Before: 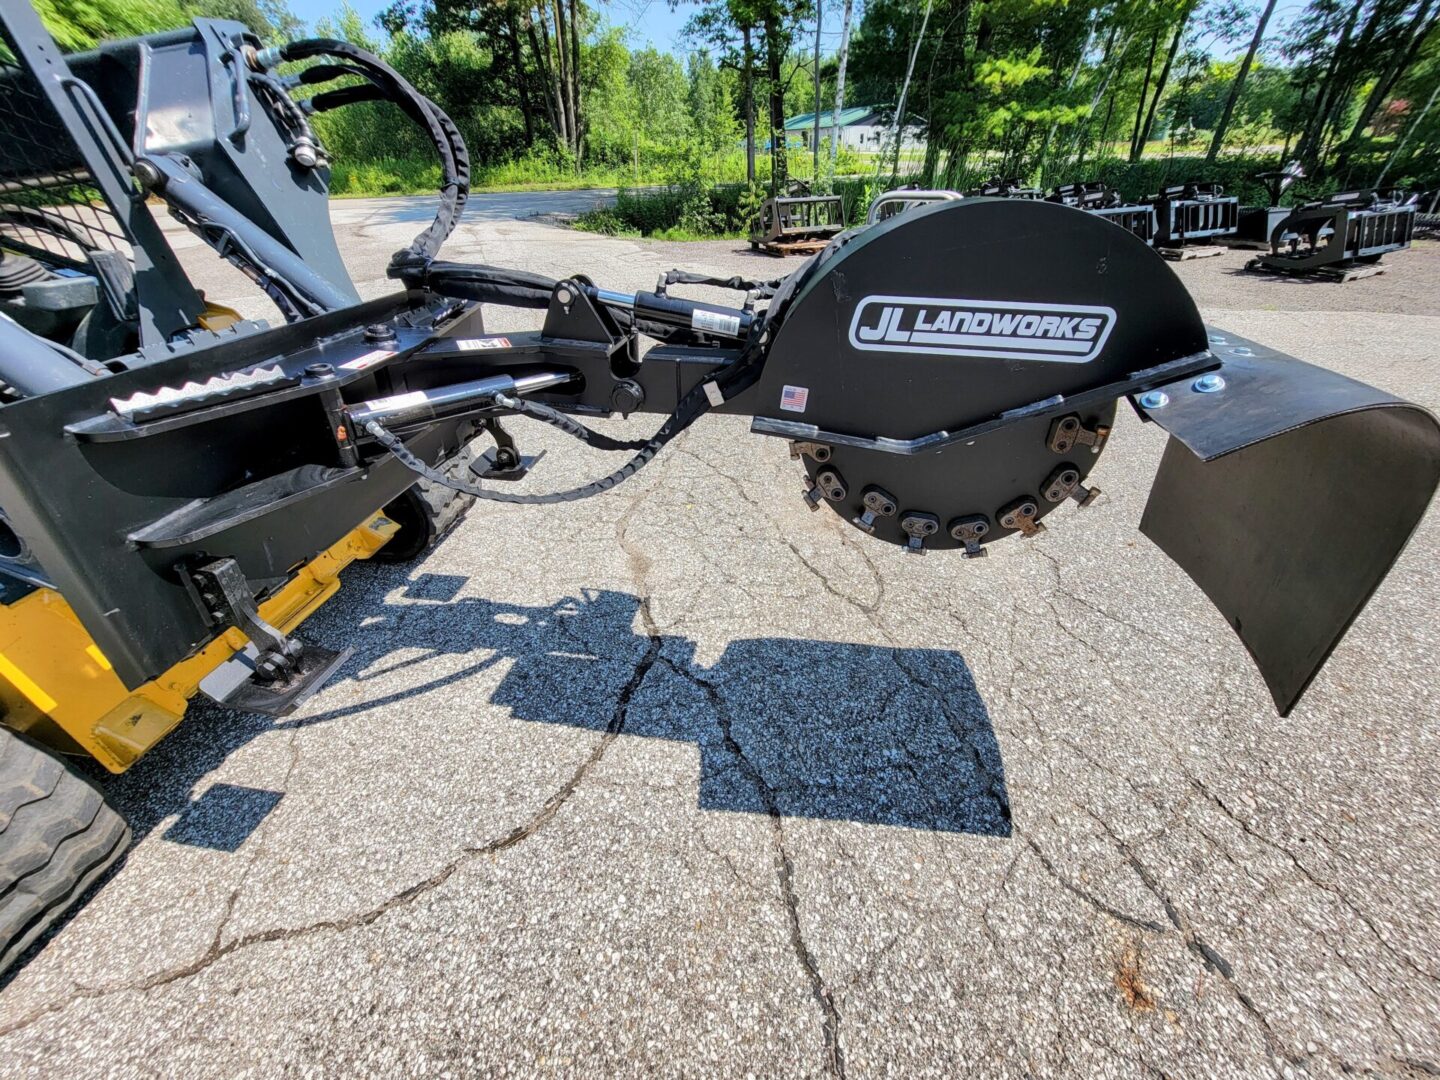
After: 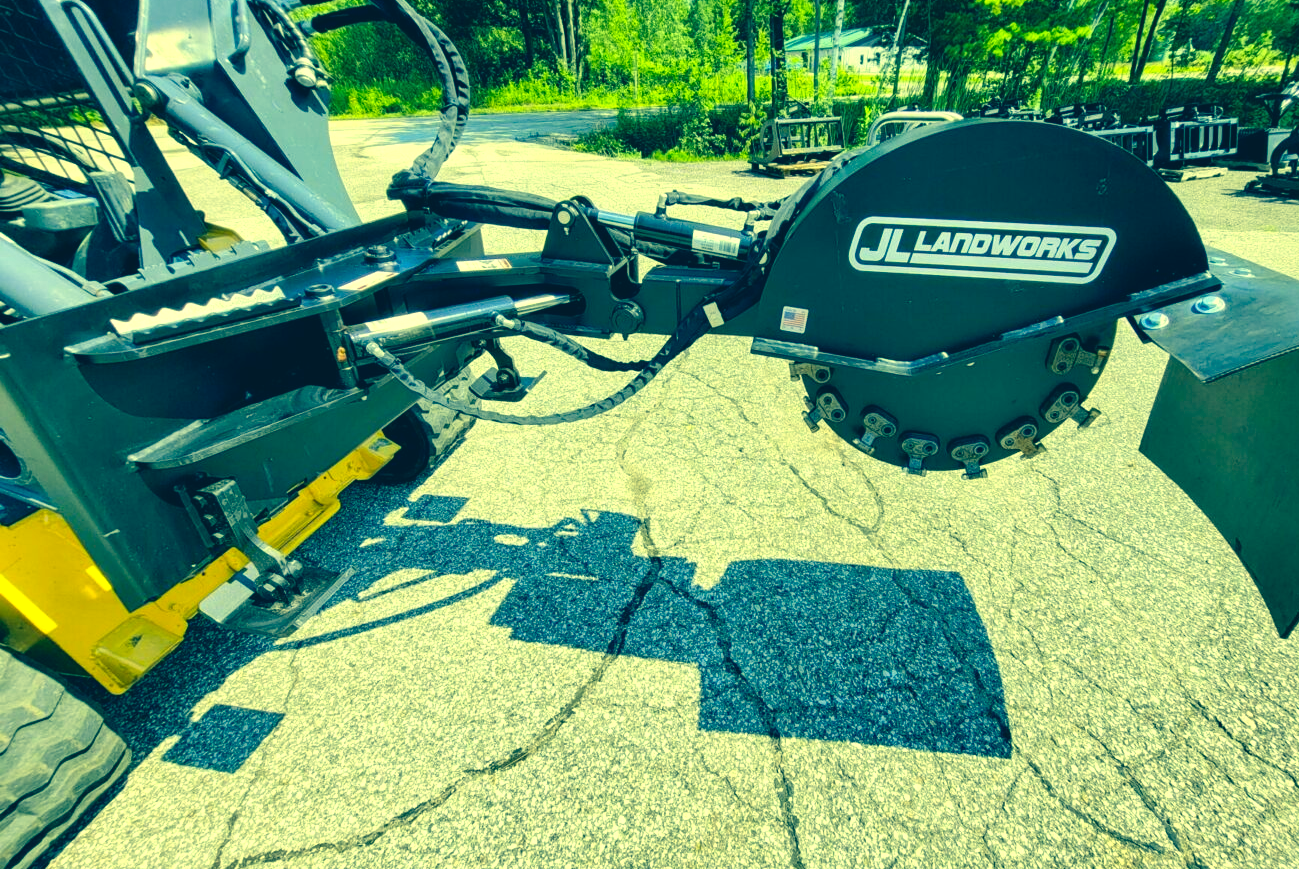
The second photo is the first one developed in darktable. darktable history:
color correction: highlights a* -15.92, highlights b* 39.91, shadows a* -39.49, shadows b* -26.83
crop: top 7.404%, right 9.739%, bottom 12.054%
exposure: exposure 0.548 EV, compensate exposure bias true, compensate highlight preservation false
